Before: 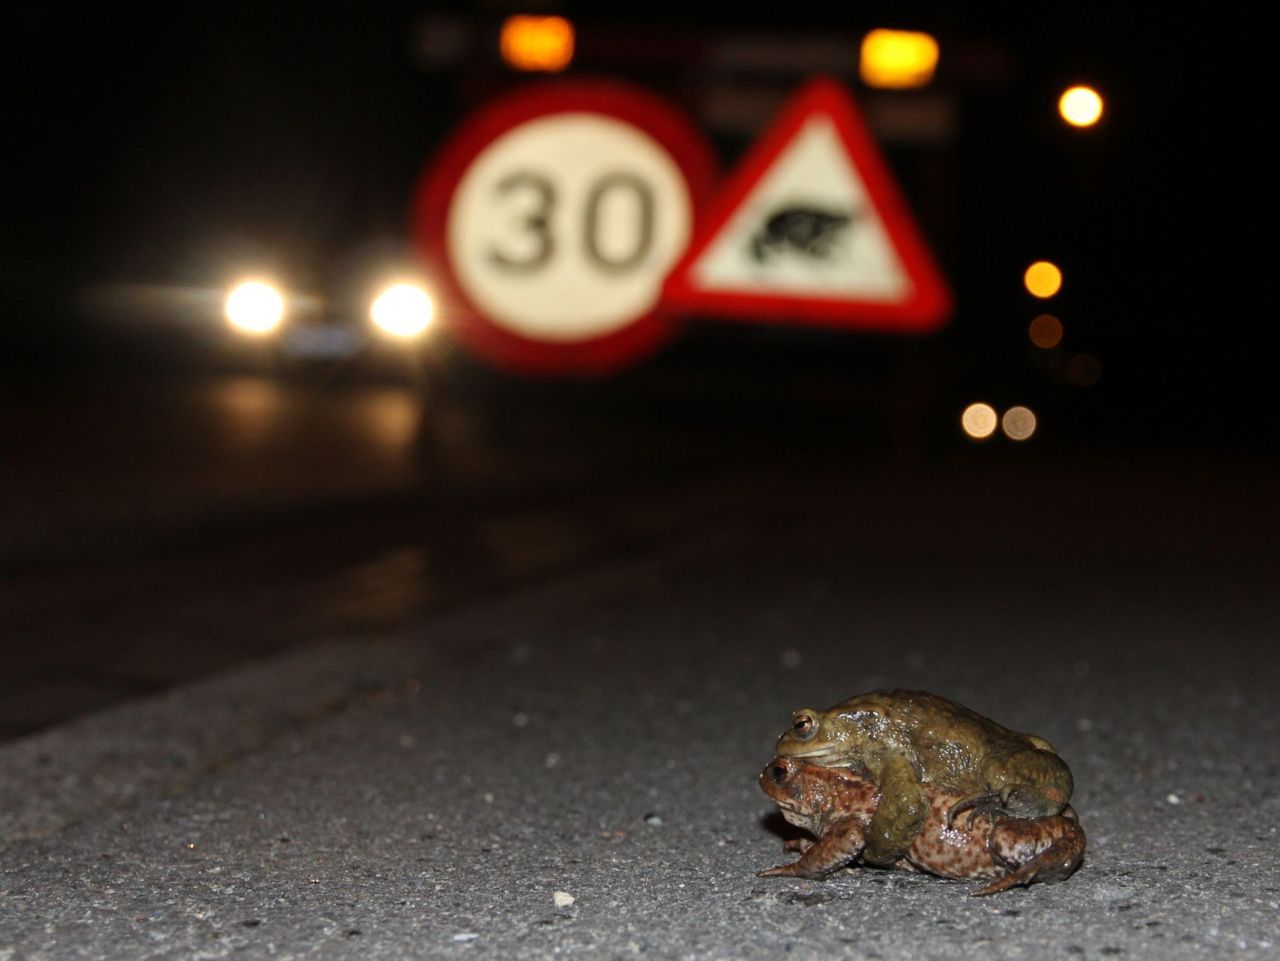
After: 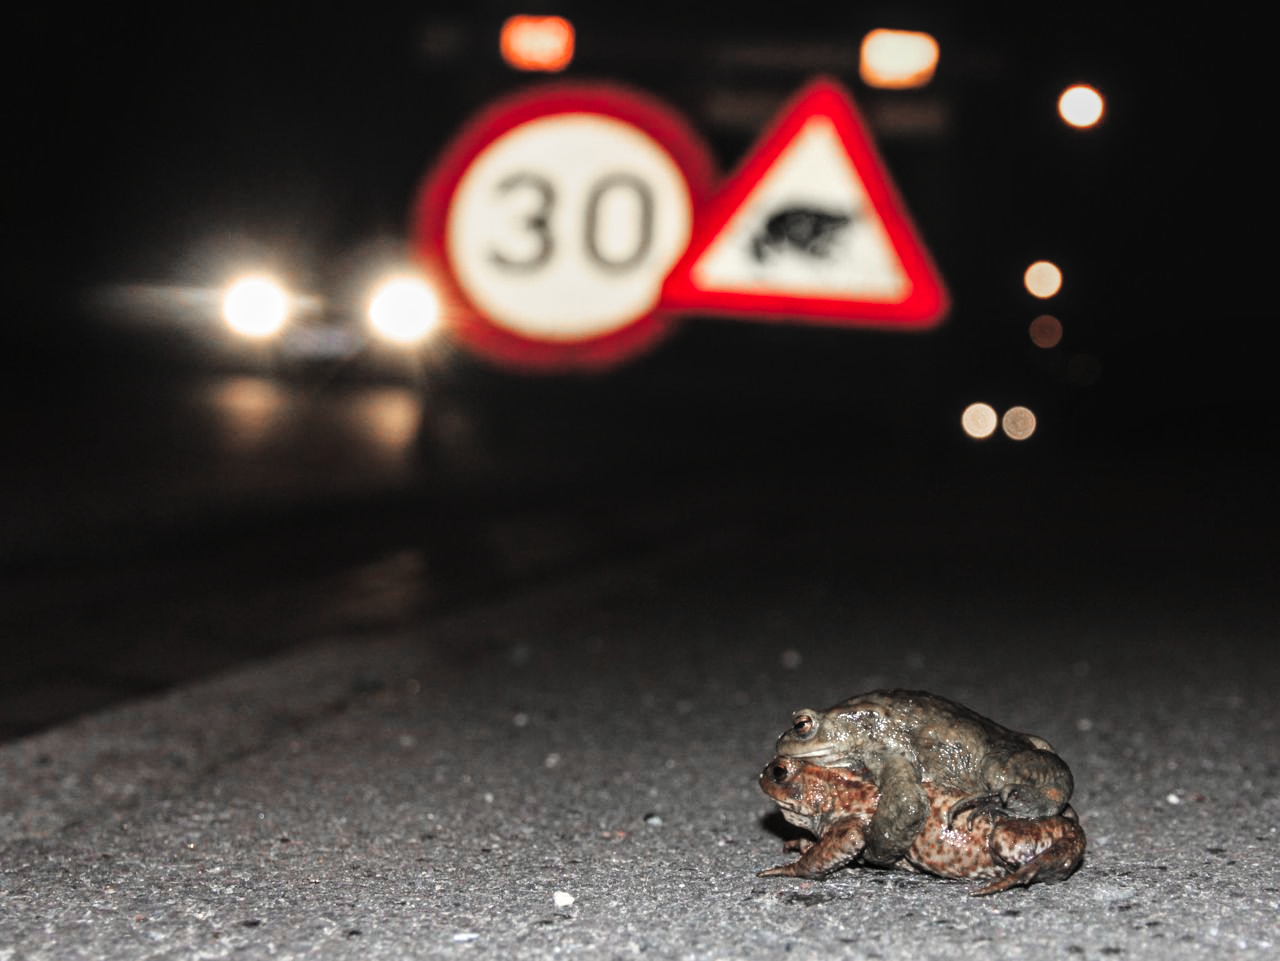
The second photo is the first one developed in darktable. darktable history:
tone equalizer: -8 EV -0.411 EV, -7 EV -0.417 EV, -6 EV -0.326 EV, -5 EV -0.234 EV, -3 EV 0.237 EV, -2 EV 0.347 EV, -1 EV 0.391 EV, +0 EV 0.433 EV
exposure: black level correction -0.022, exposure -0.032 EV, compensate highlight preservation false
filmic rgb: middle gray luminance 8.65%, black relative exposure -6.24 EV, white relative exposure 2.73 EV, target black luminance 0%, hardness 4.72, latitude 73.97%, contrast 1.334, shadows ↔ highlights balance 9.84%
local contrast: on, module defaults
contrast brightness saturation: contrast 0.071, brightness 0.078, saturation 0.181
color zones: curves: ch1 [(0, 0.708) (0.088, 0.648) (0.245, 0.187) (0.429, 0.326) (0.571, 0.498) (0.714, 0.5) (0.857, 0.5) (1, 0.708)]
